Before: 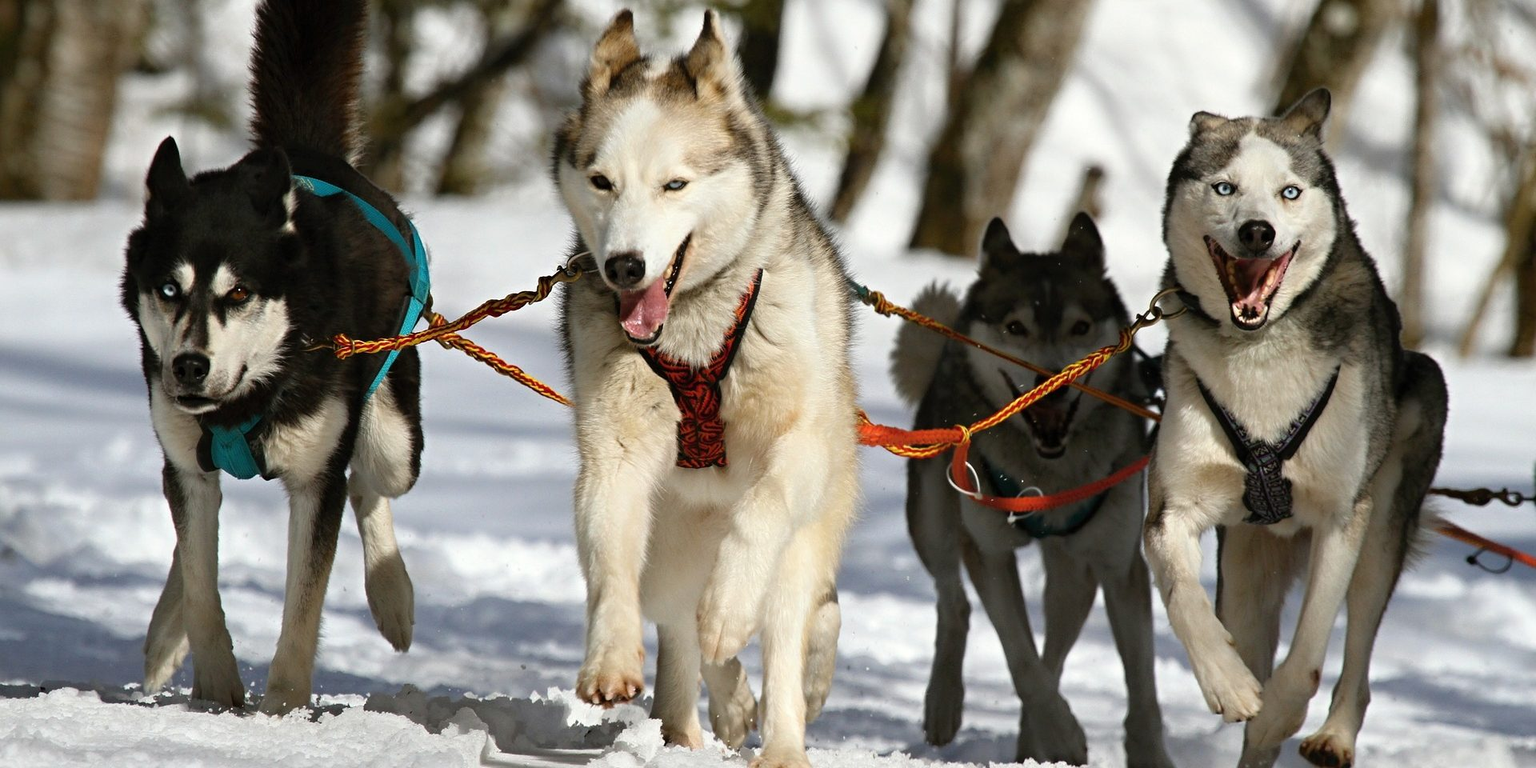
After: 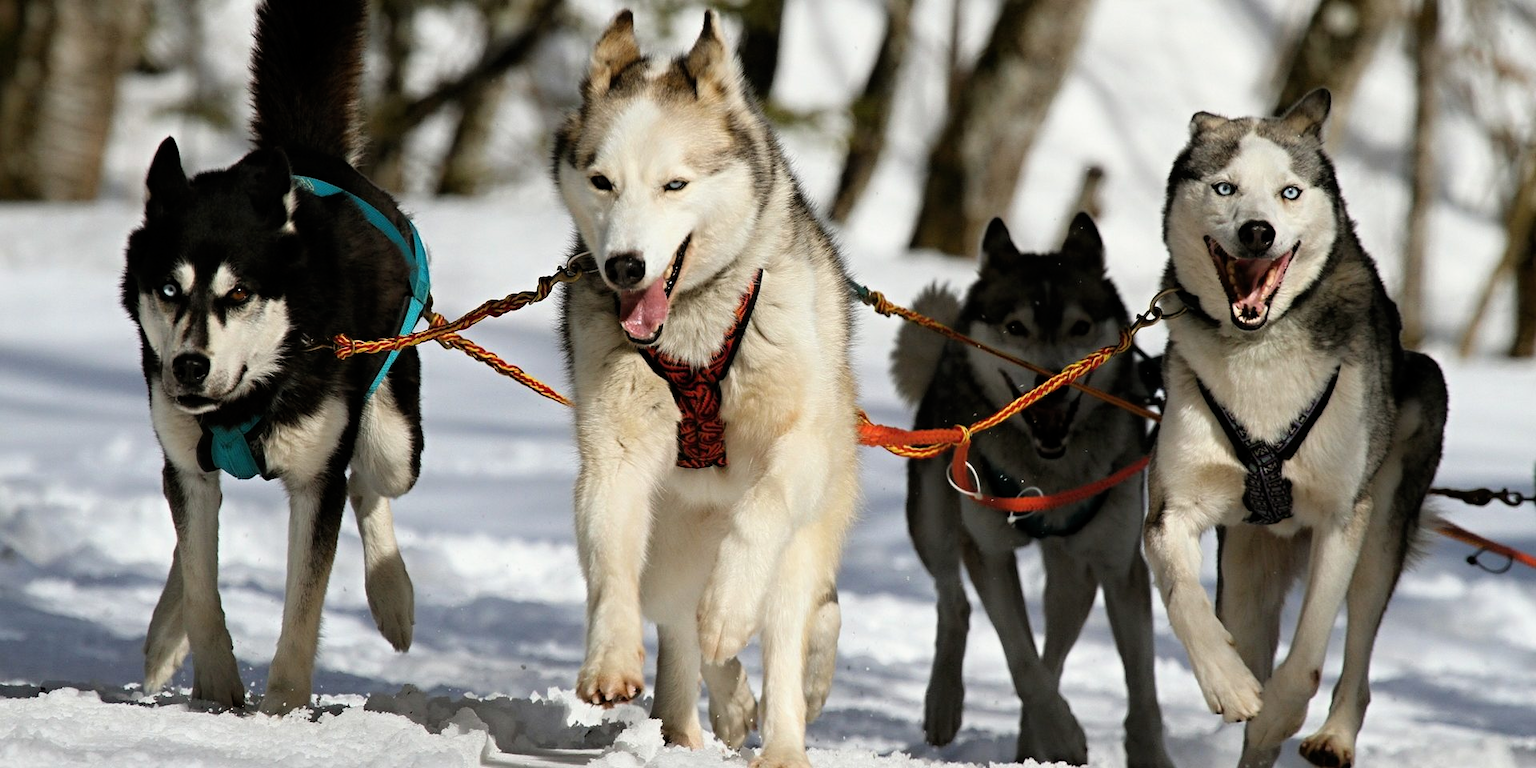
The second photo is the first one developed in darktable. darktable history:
filmic rgb: middle gray luminance 18.35%, black relative exposure -11.51 EV, white relative exposure 2.6 EV, target black luminance 0%, hardness 8.46, latitude 98.47%, contrast 1.082, shadows ↔ highlights balance 0.484%, add noise in highlights 0.001, preserve chrominance max RGB, color science v3 (2019), use custom middle-gray values true, contrast in highlights soft
